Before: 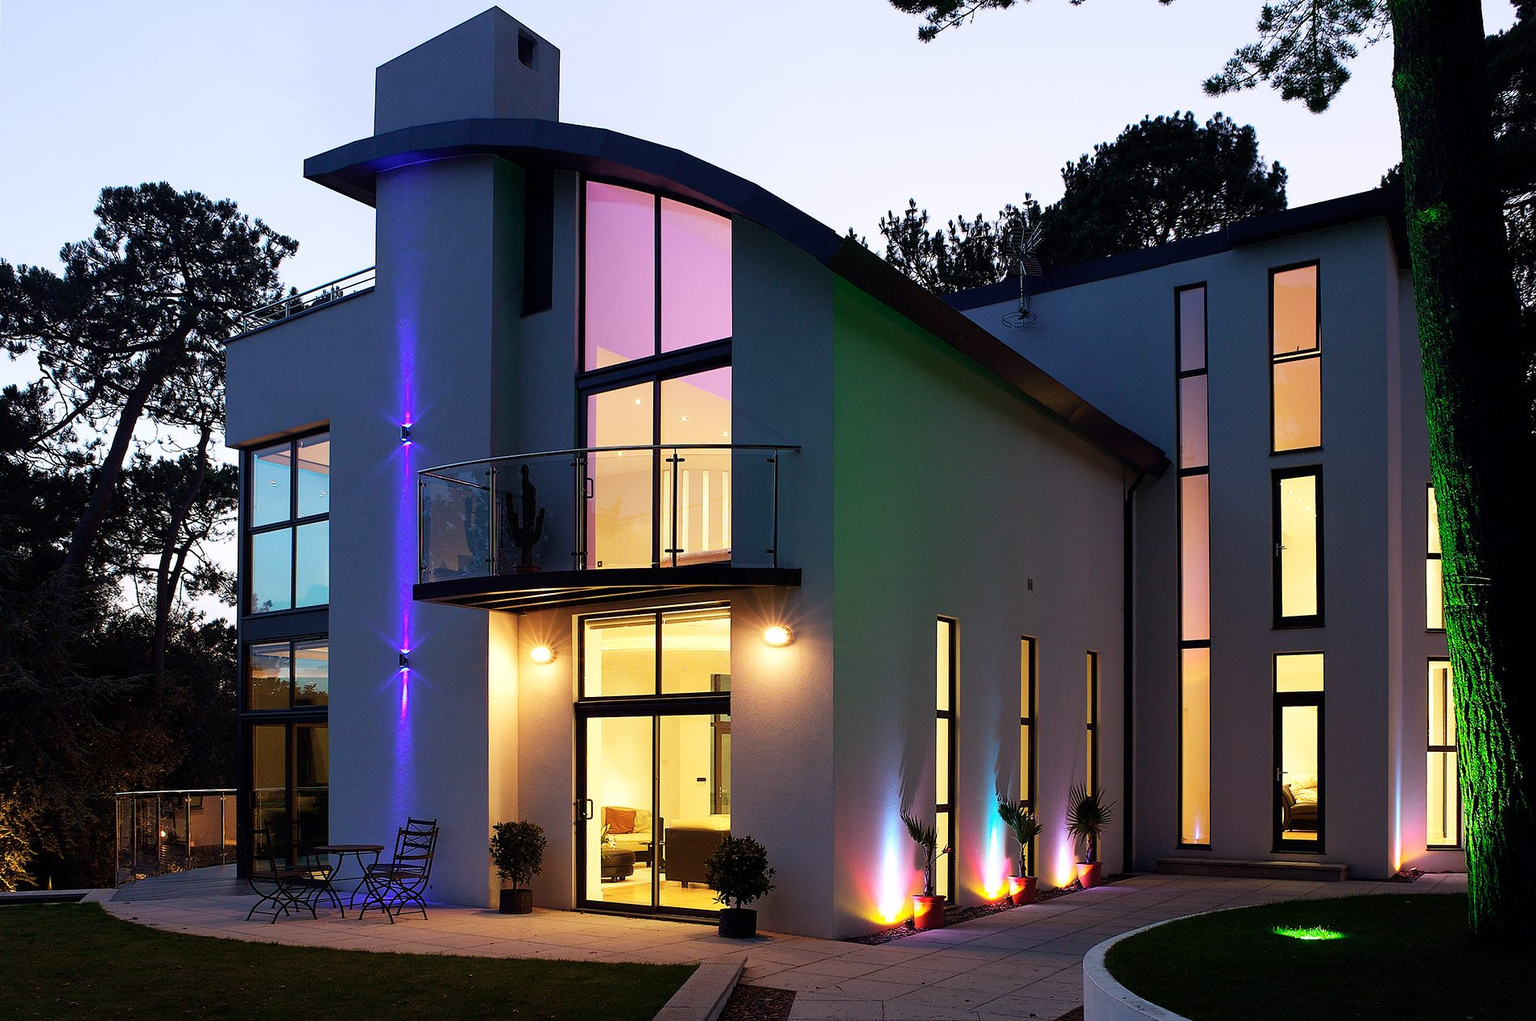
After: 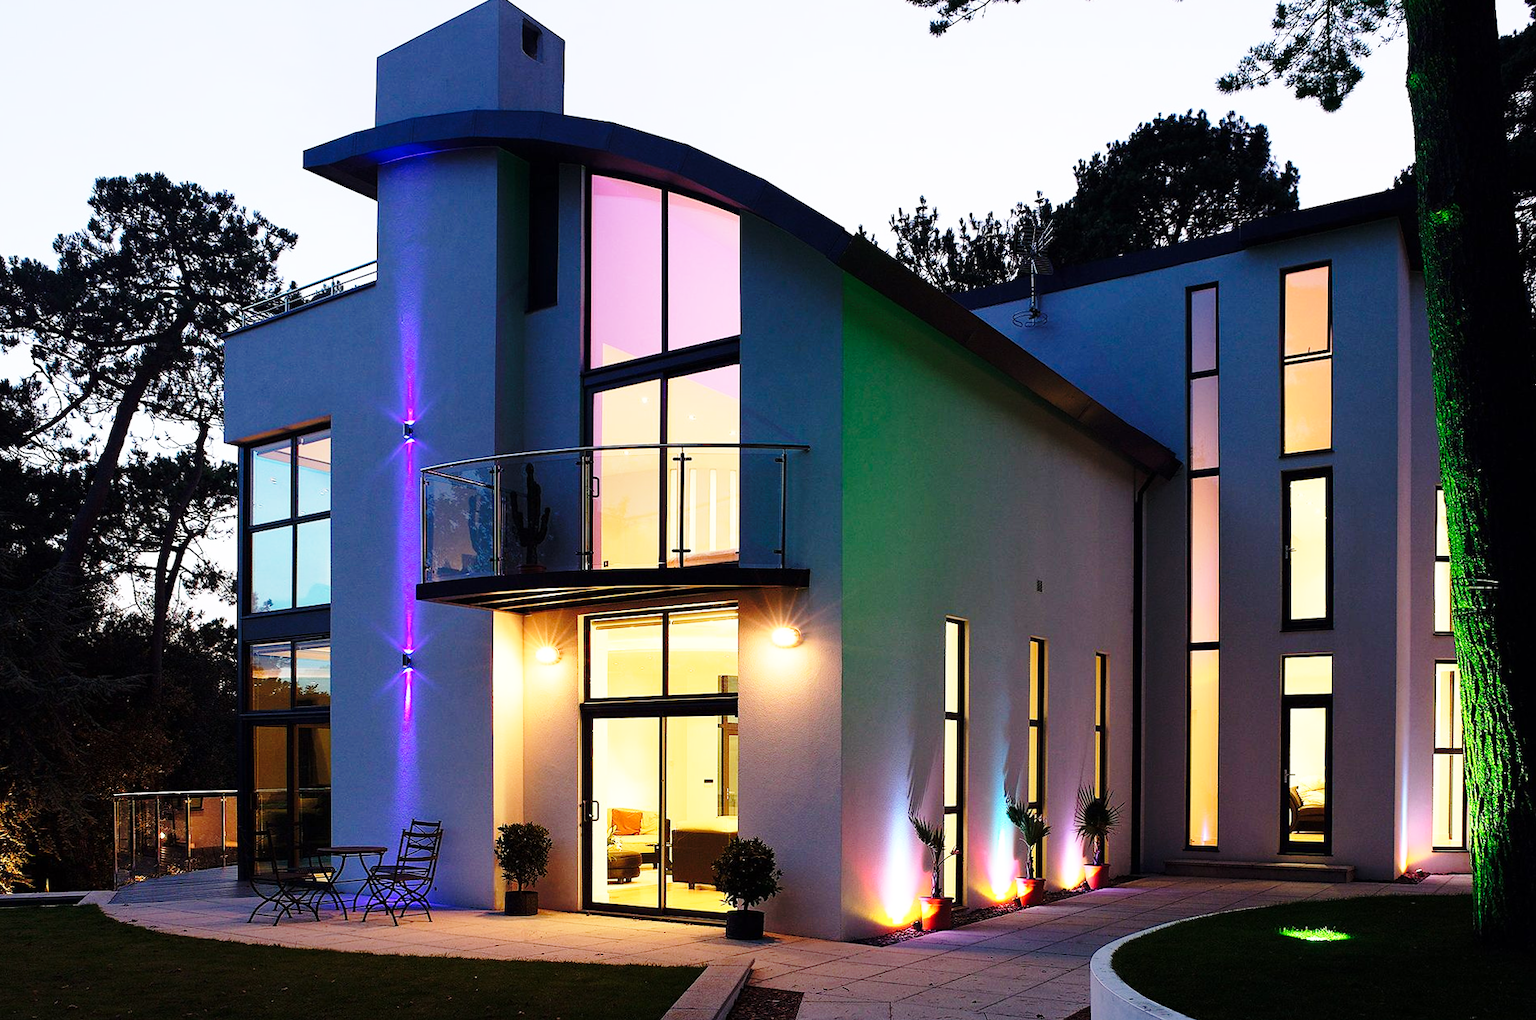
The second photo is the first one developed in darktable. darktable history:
rotate and perspective: rotation 0.174°, lens shift (vertical) 0.013, lens shift (horizontal) 0.019, shear 0.001, automatic cropping original format, crop left 0.007, crop right 0.991, crop top 0.016, crop bottom 0.997
base curve: curves: ch0 [(0, 0) (0.028, 0.03) (0.121, 0.232) (0.46, 0.748) (0.859, 0.968) (1, 1)], preserve colors none
